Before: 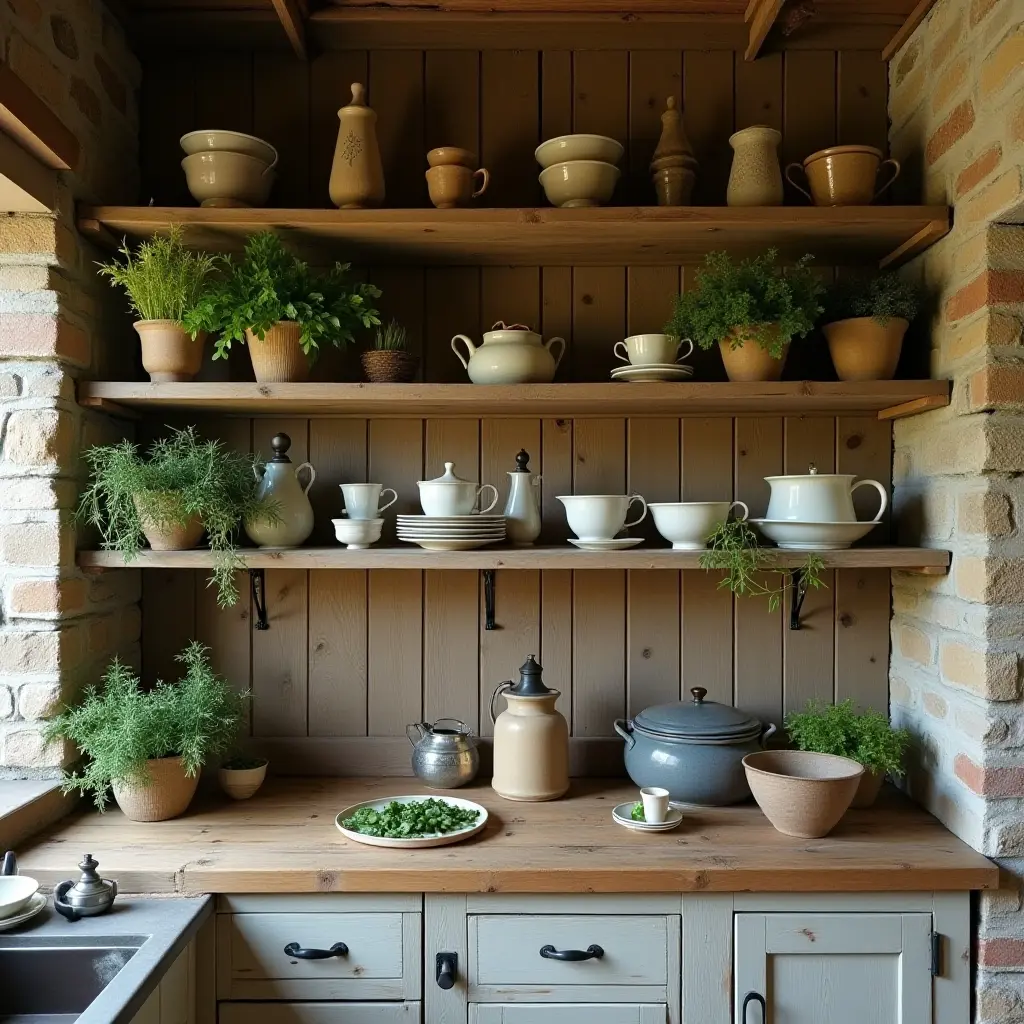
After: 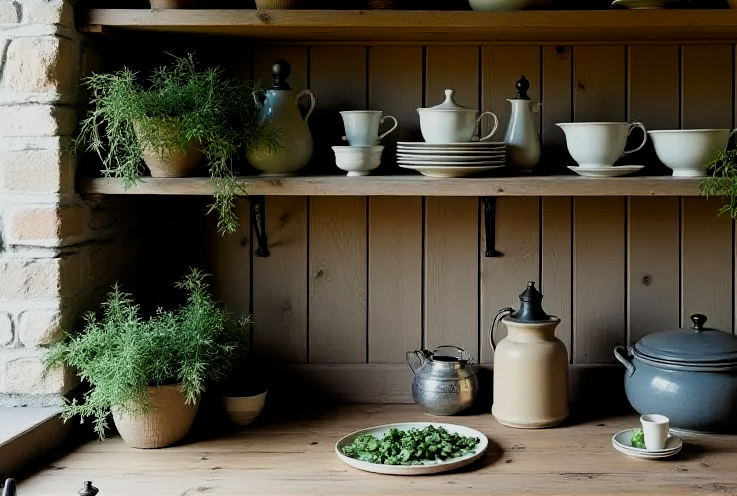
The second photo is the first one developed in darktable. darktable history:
filmic rgb: black relative exposure -5 EV, hardness 2.88, contrast 1.3, highlights saturation mix -10%
shadows and highlights: shadows -88.03, highlights -35.45, shadows color adjustment 99.15%, highlights color adjustment 0%, soften with gaussian
crop: top 36.498%, right 27.964%, bottom 14.995%
